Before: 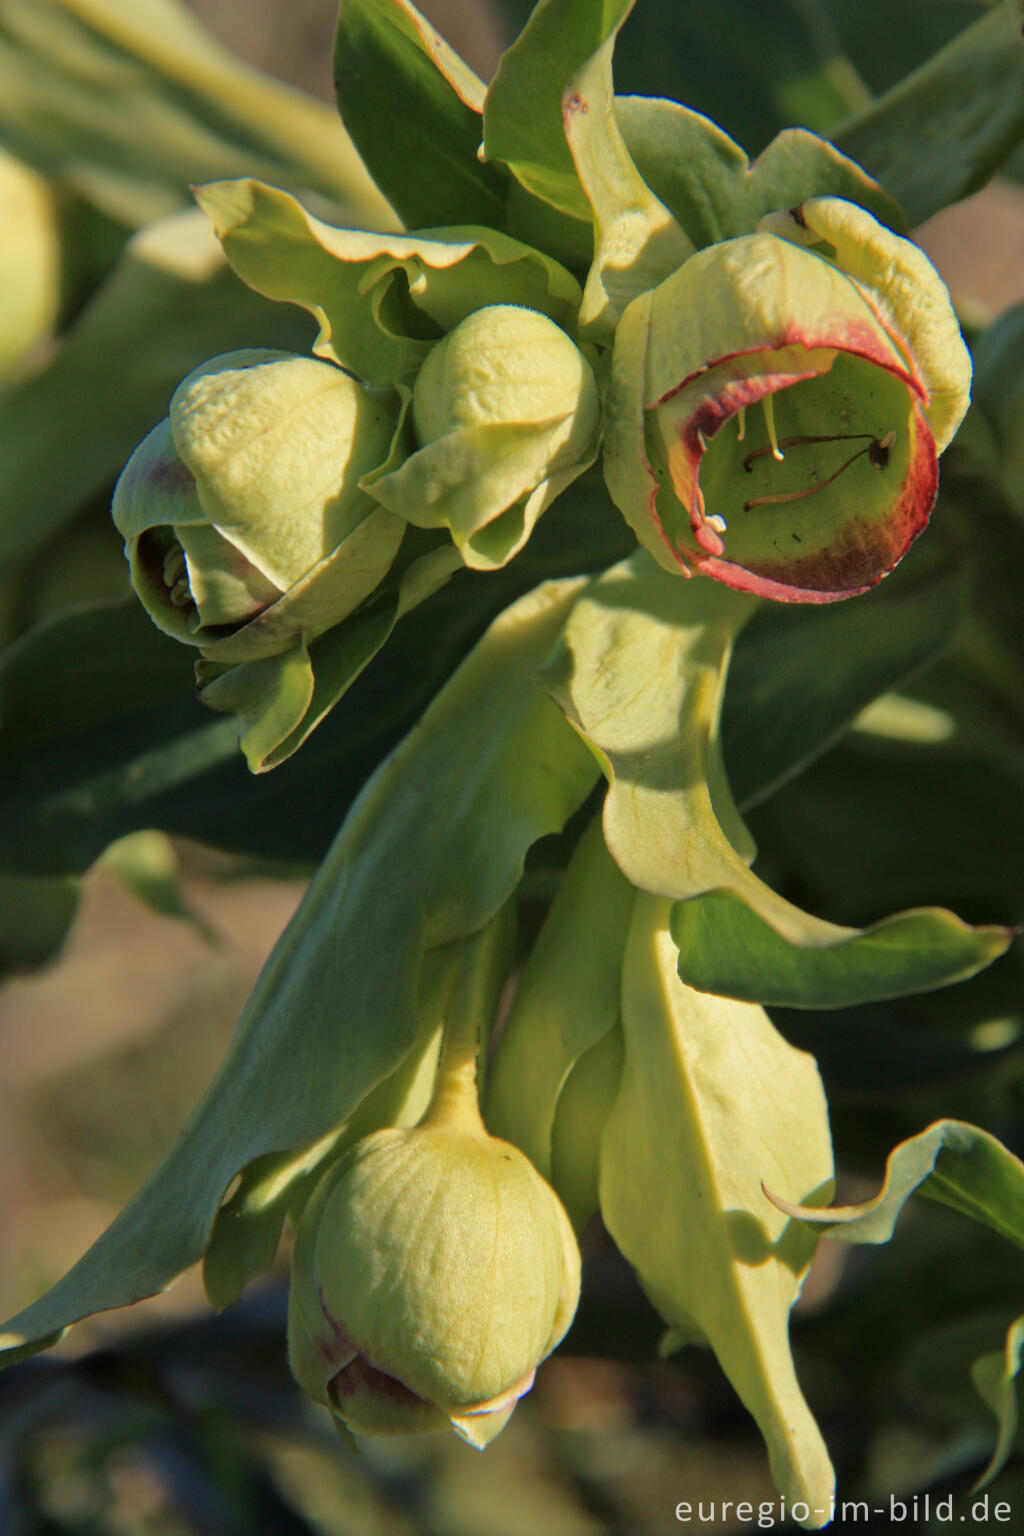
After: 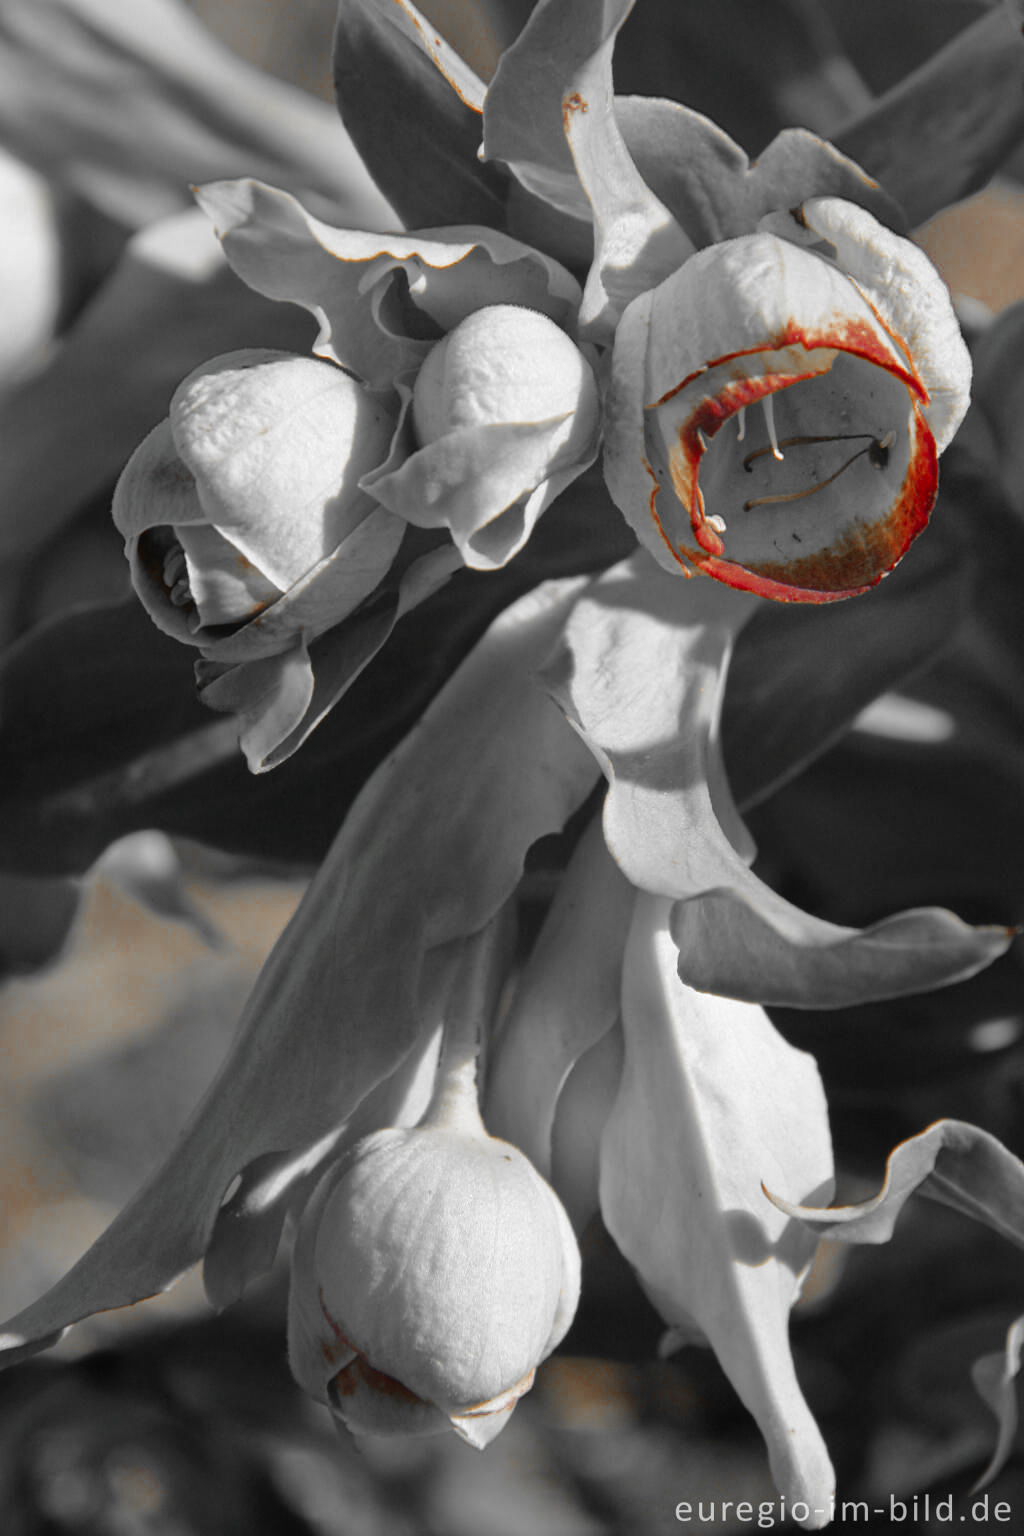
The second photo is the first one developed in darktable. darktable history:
color zones: curves: ch0 [(0, 0.497) (0.096, 0.361) (0.221, 0.538) (0.429, 0.5) (0.571, 0.5) (0.714, 0.5) (0.857, 0.5) (1, 0.497)]; ch1 [(0, 0.5) (0.143, 0.5) (0.257, -0.002) (0.429, 0.04) (0.571, -0.001) (0.714, -0.015) (0.857, 0.024) (1, 0.5)]
contrast equalizer: y [[0.5, 0.5, 0.468, 0.5, 0.5, 0.5], [0.5 ×6], [0.5 ×6], [0 ×6], [0 ×6]]
